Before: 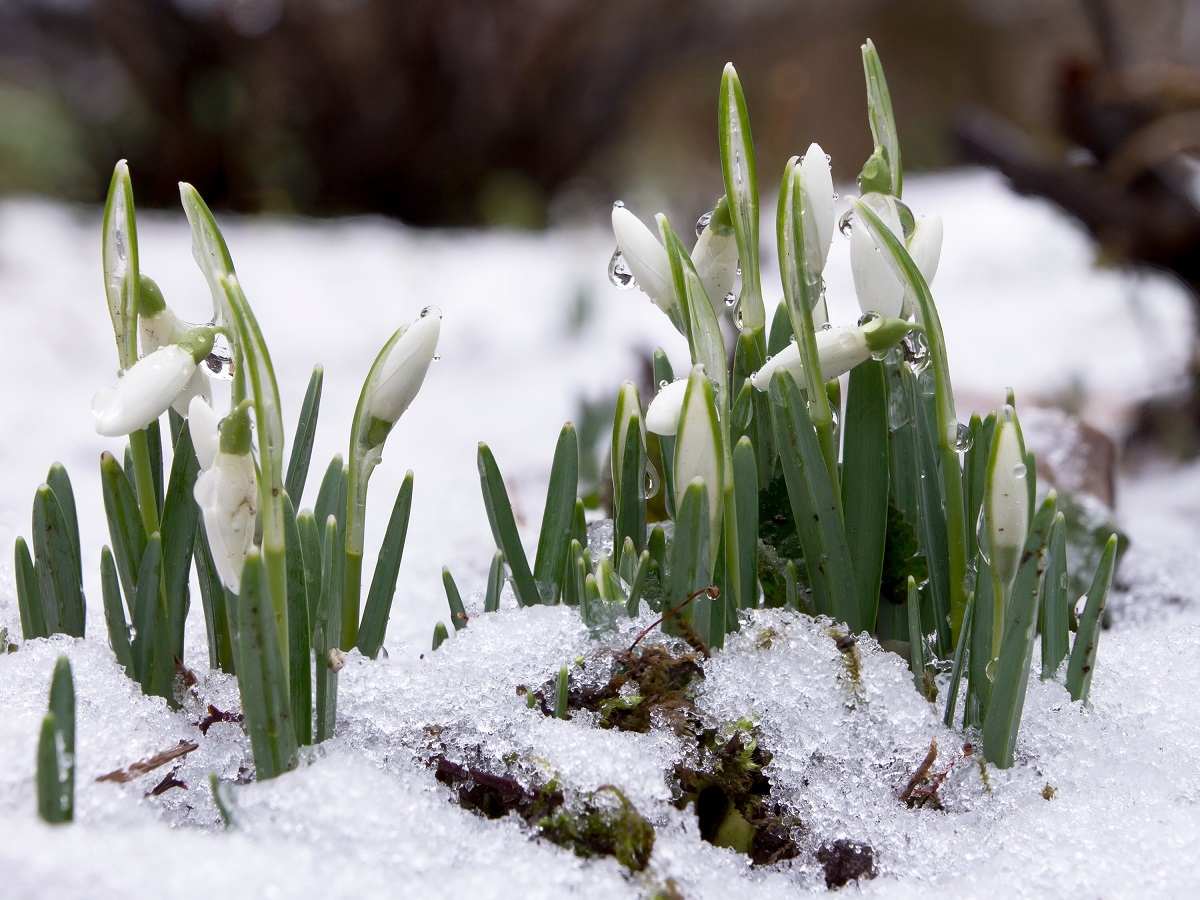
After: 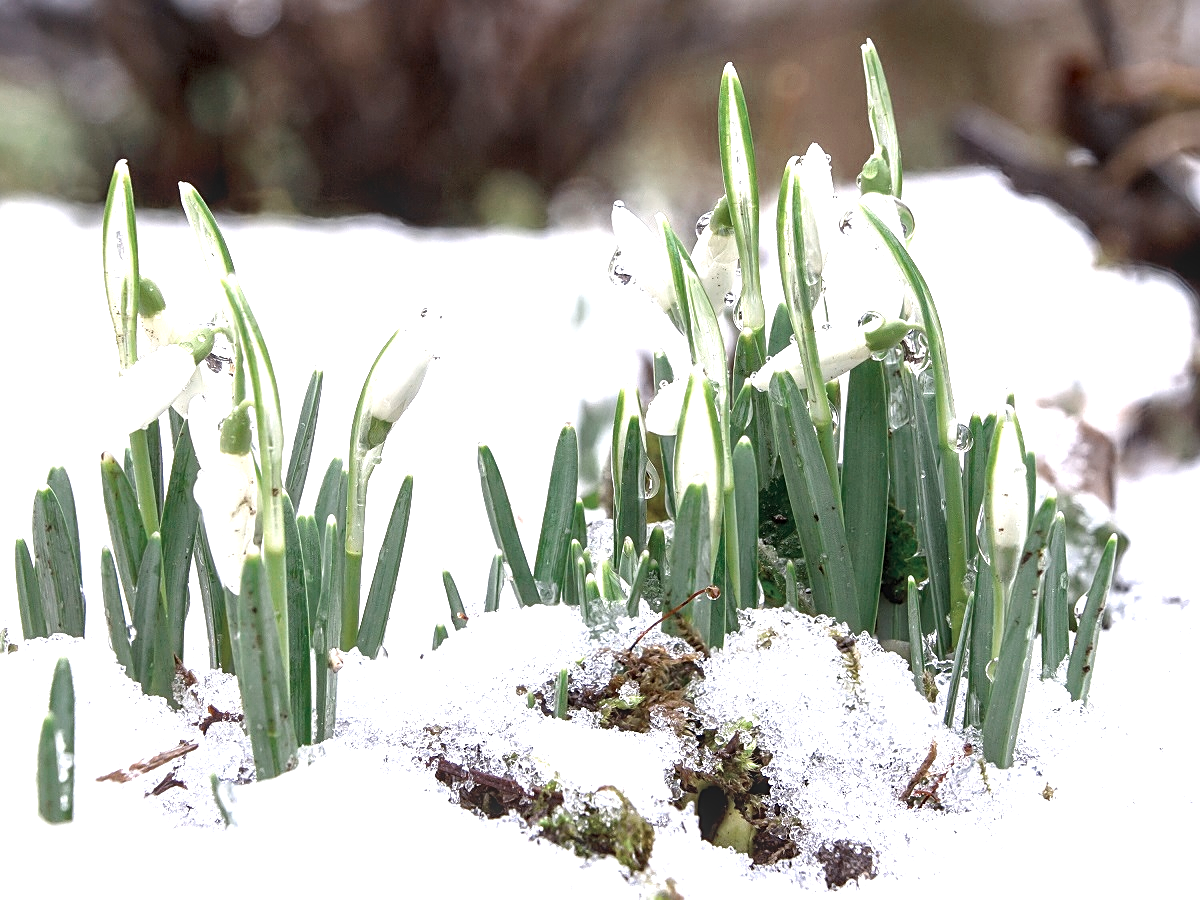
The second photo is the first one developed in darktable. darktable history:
sharpen: on, module defaults
exposure: black level correction 0, exposure 1.4 EV, compensate highlight preservation false
color zones: curves: ch0 [(0, 0.5) (0.125, 0.4) (0.25, 0.5) (0.375, 0.4) (0.5, 0.4) (0.625, 0.35) (0.75, 0.35) (0.875, 0.5)]; ch1 [(0, 0.35) (0.125, 0.45) (0.25, 0.35) (0.375, 0.35) (0.5, 0.35) (0.625, 0.35) (0.75, 0.45) (0.875, 0.35)]; ch2 [(0, 0.6) (0.125, 0.5) (0.25, 0.5) (0.375, 0.6) (0.5, 0.6) (0.625, 0.5) (0.75, 0.5) (0.875, 0.5)]
local contrast: on, module defaults
